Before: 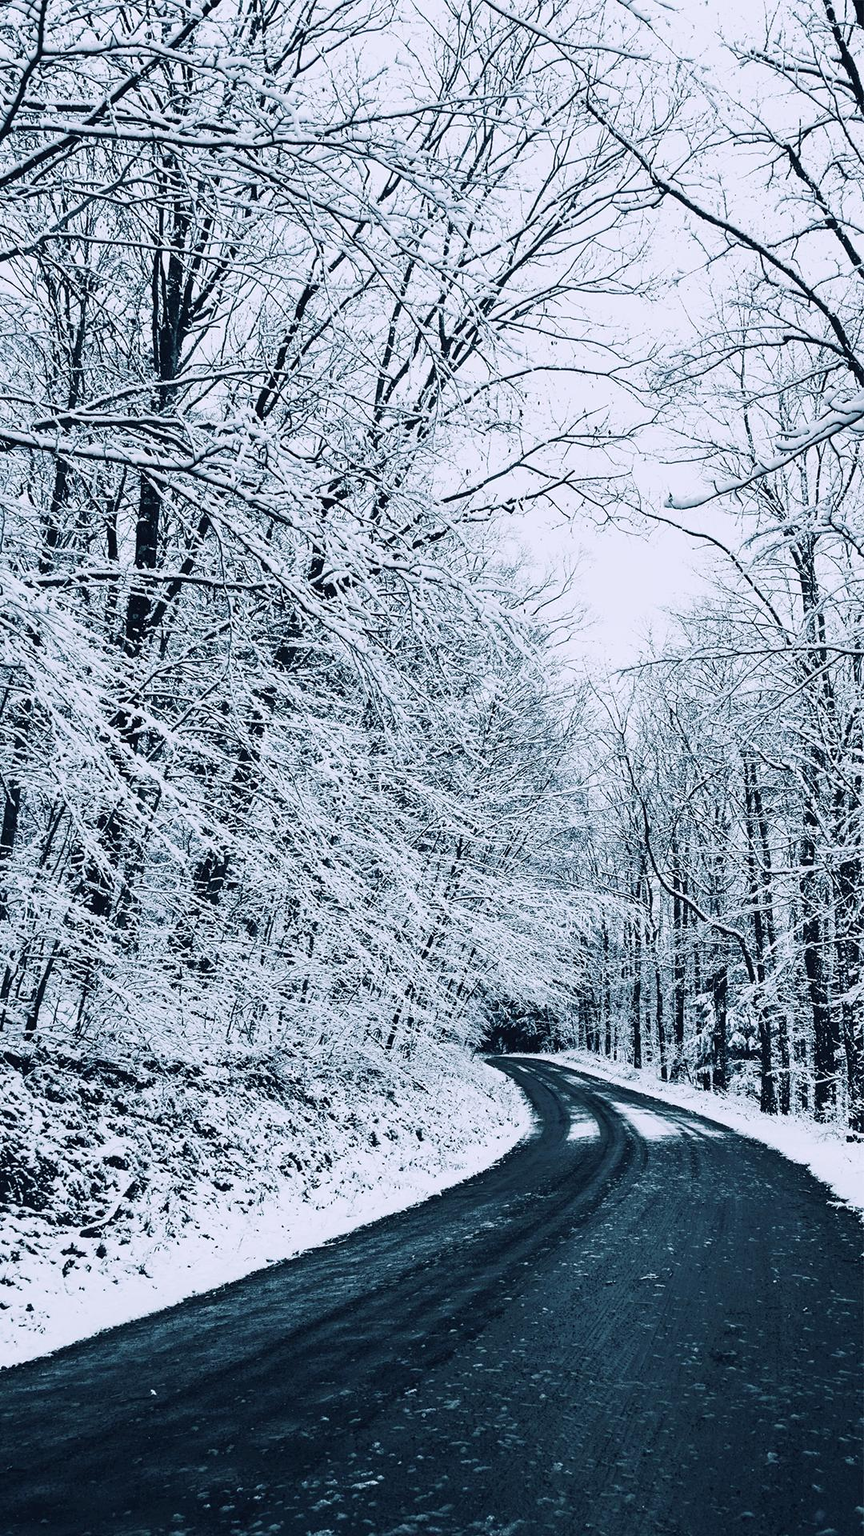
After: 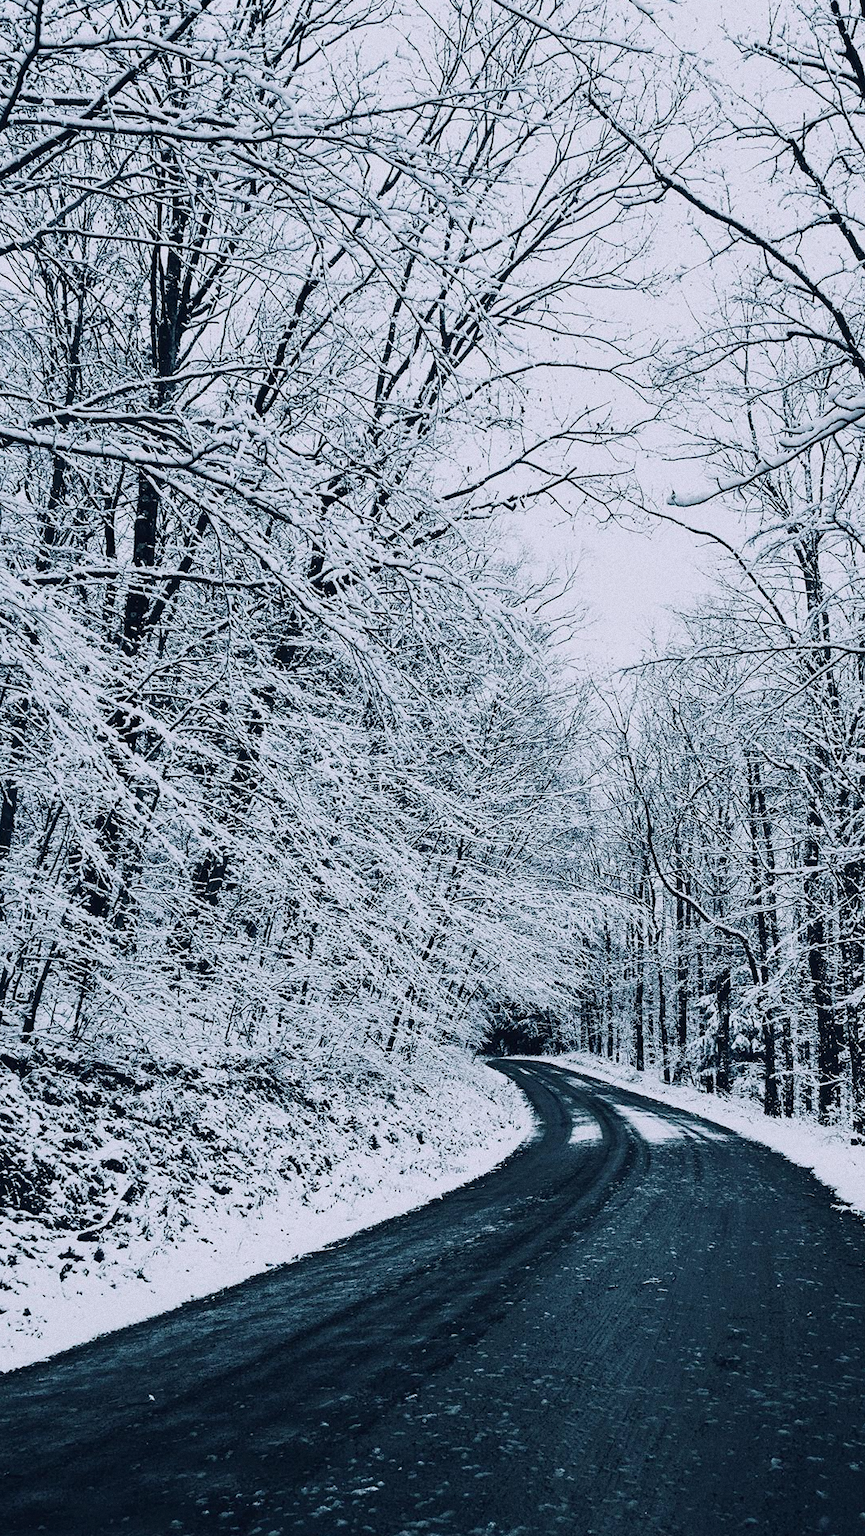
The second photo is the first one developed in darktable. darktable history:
tone equalizer: -8 EV -0.55 EV
exposure: exposure -0.242 EV, compensate highlight preservation false
crop: left 0.434%, top 0.485%, right 0.244%, bottom 0.386%
grain: coarseness 0.09 ISO, strength 40%
